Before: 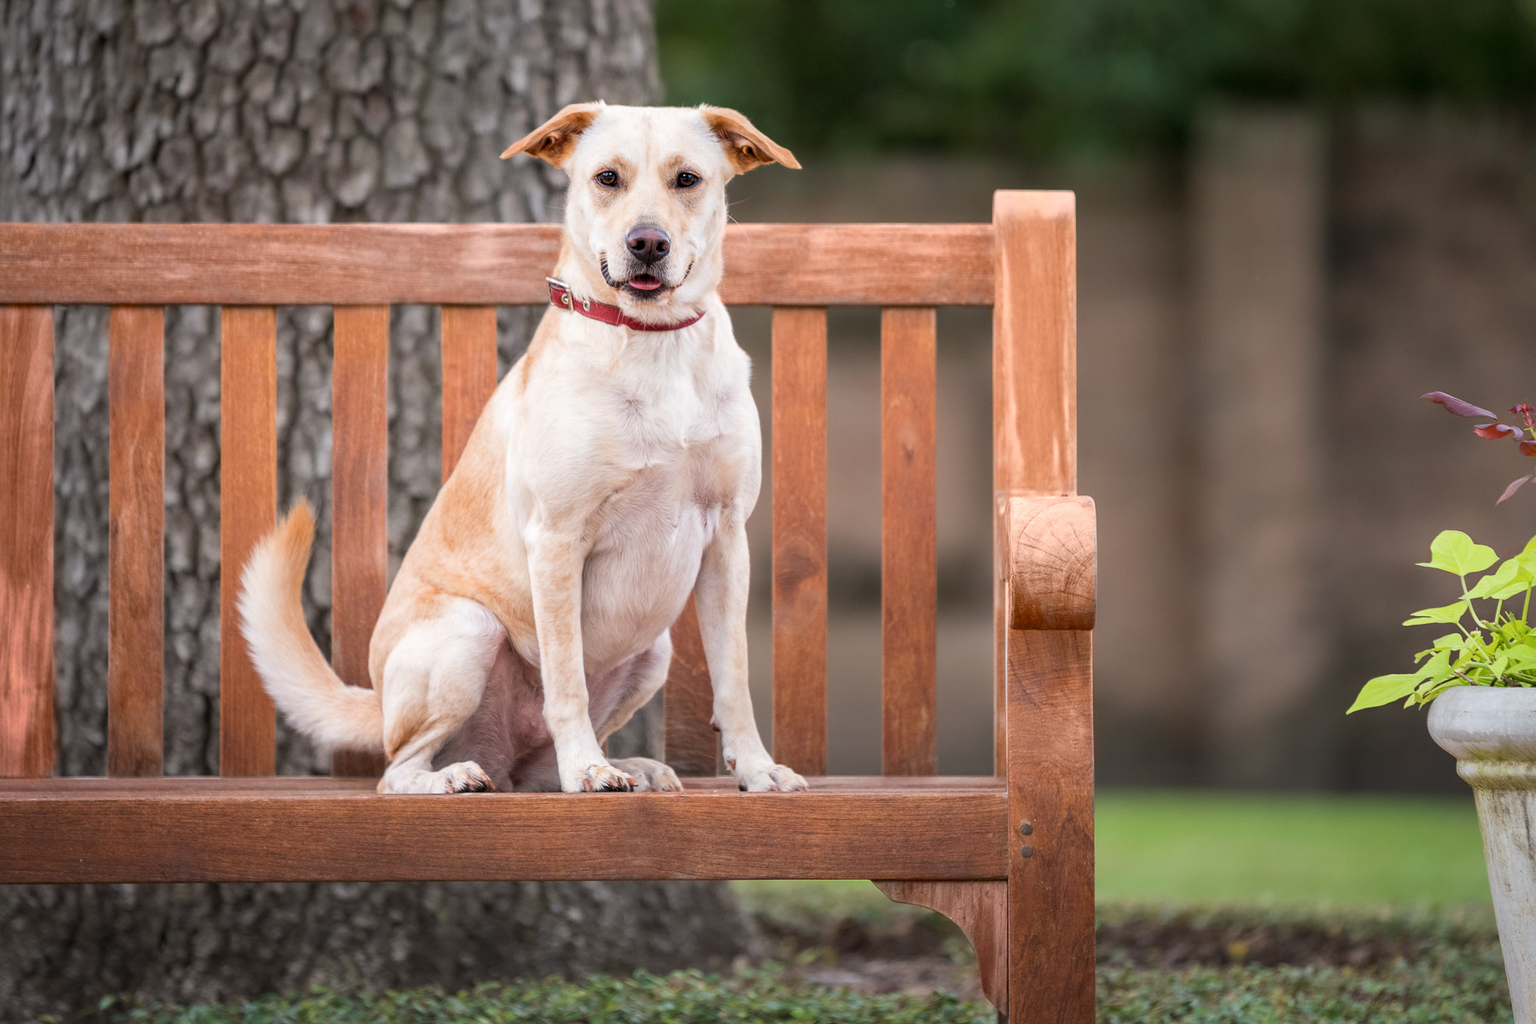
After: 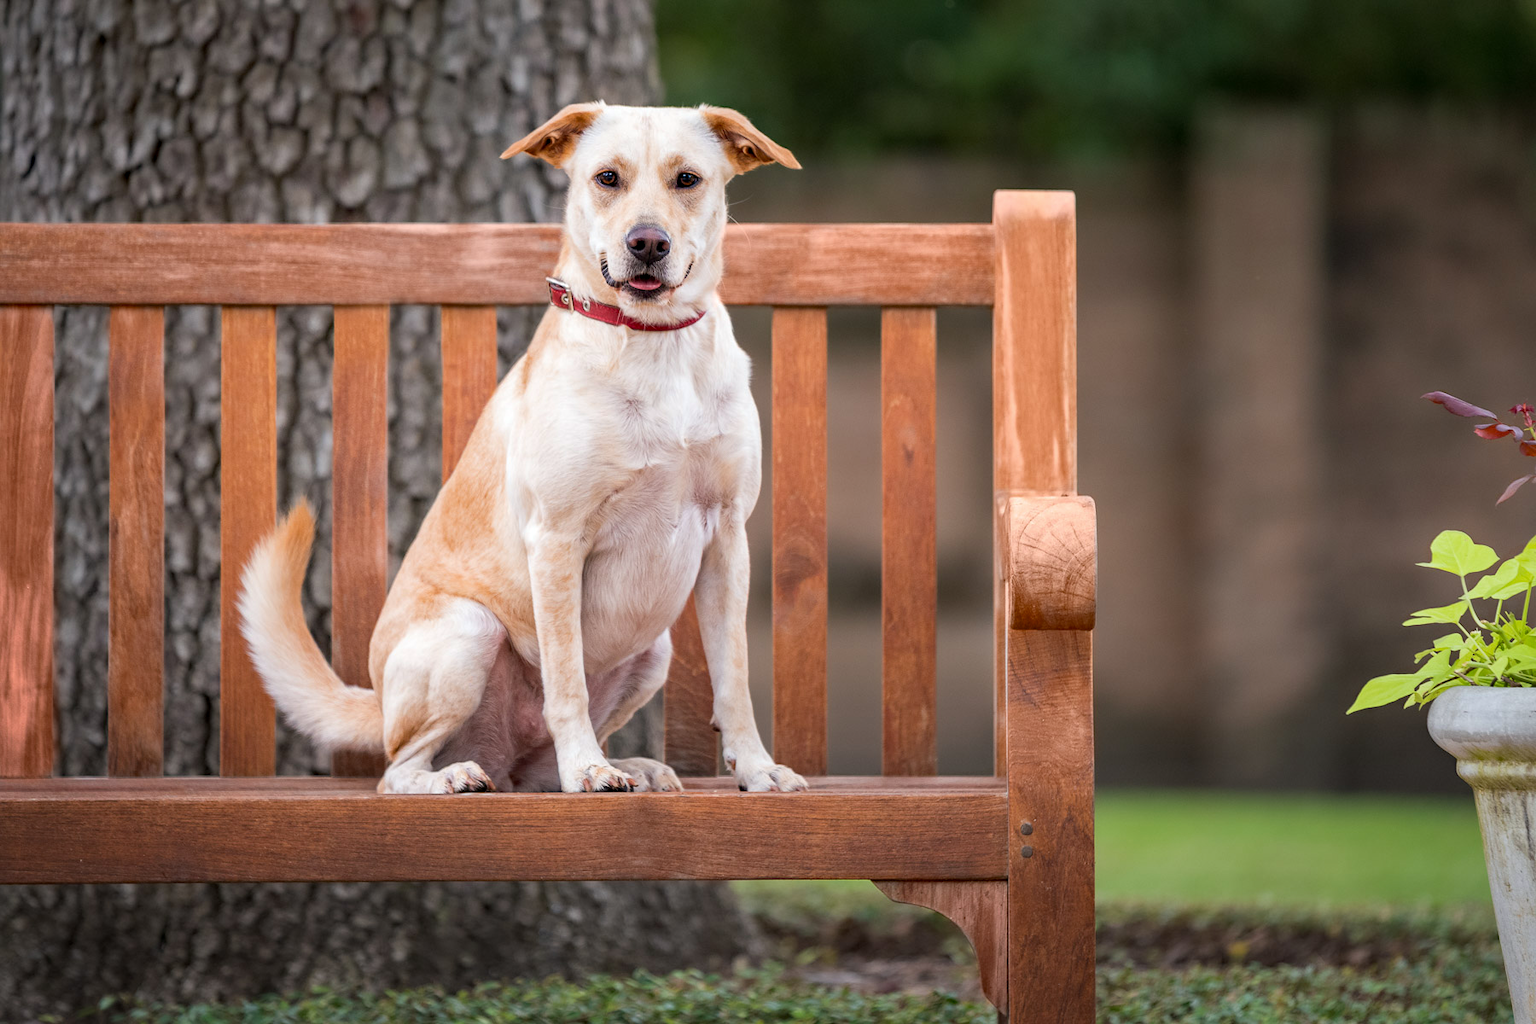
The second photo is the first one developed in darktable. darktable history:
exposure: exposure -0.044 EV, compensate highlight preservation false
haze removal: compatibility mode true, adaptive false
